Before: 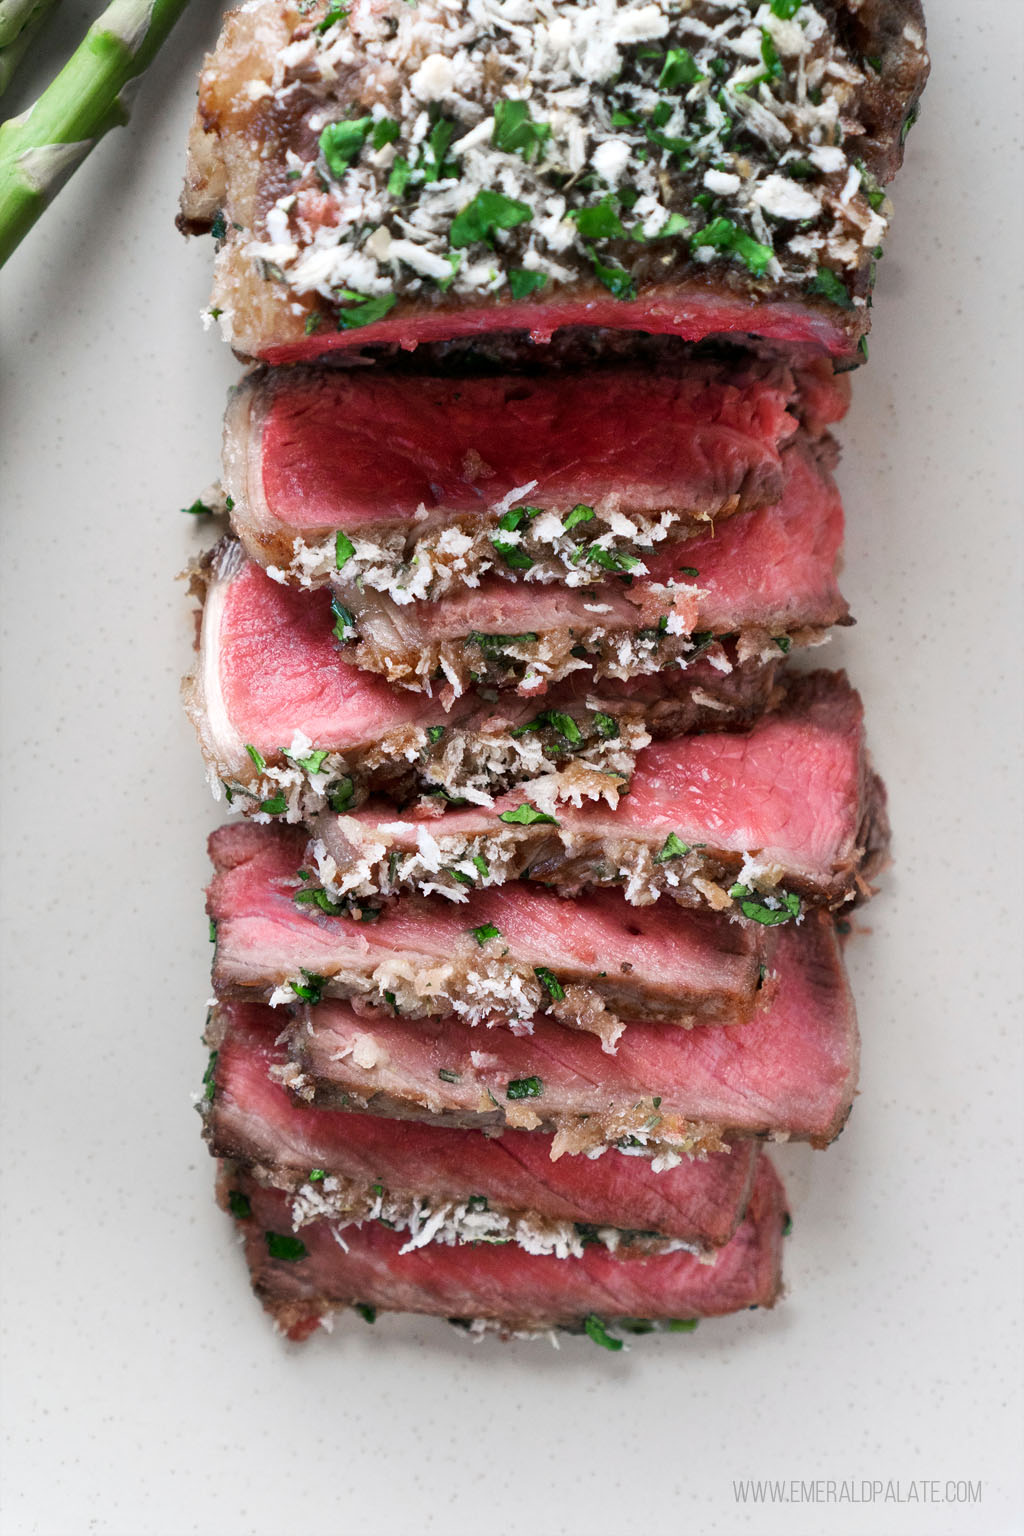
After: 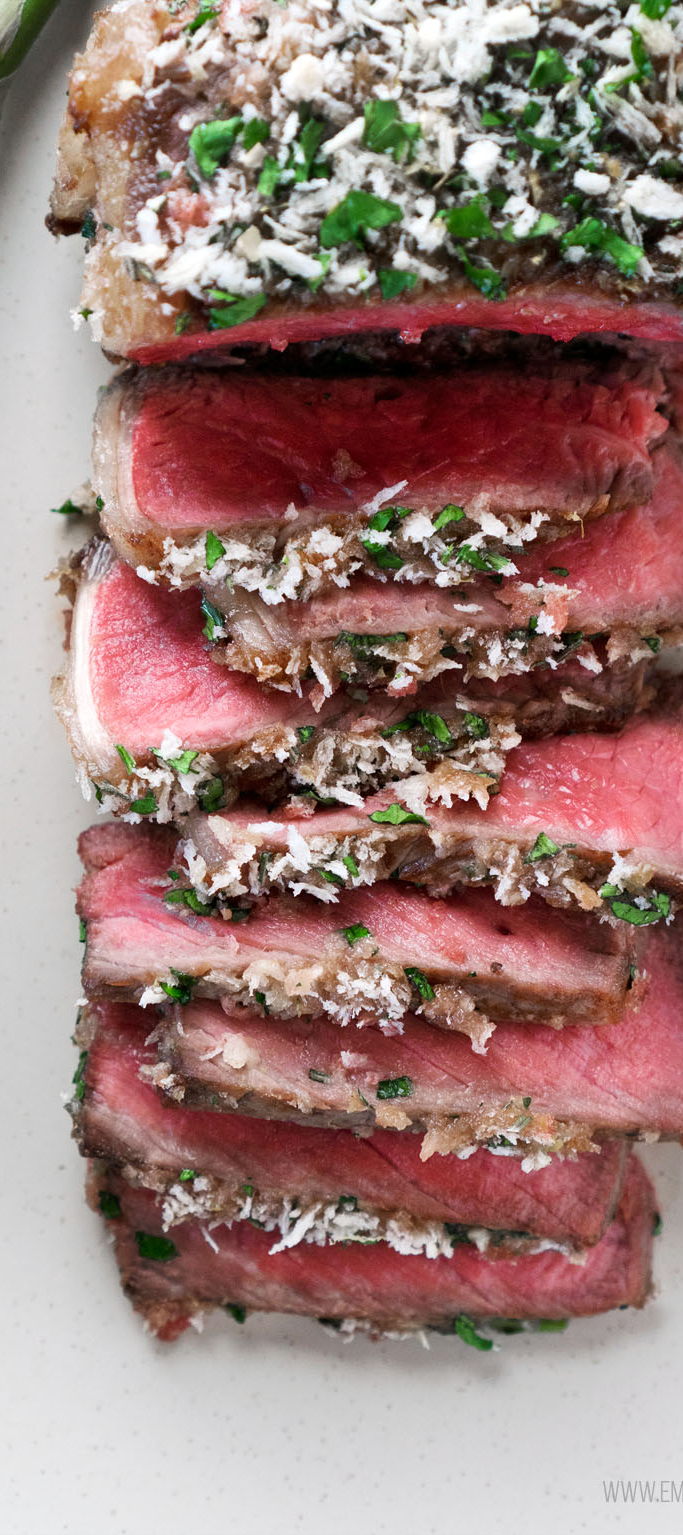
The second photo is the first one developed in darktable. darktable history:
crop and rotate: left 12.729%, right 20.537%
